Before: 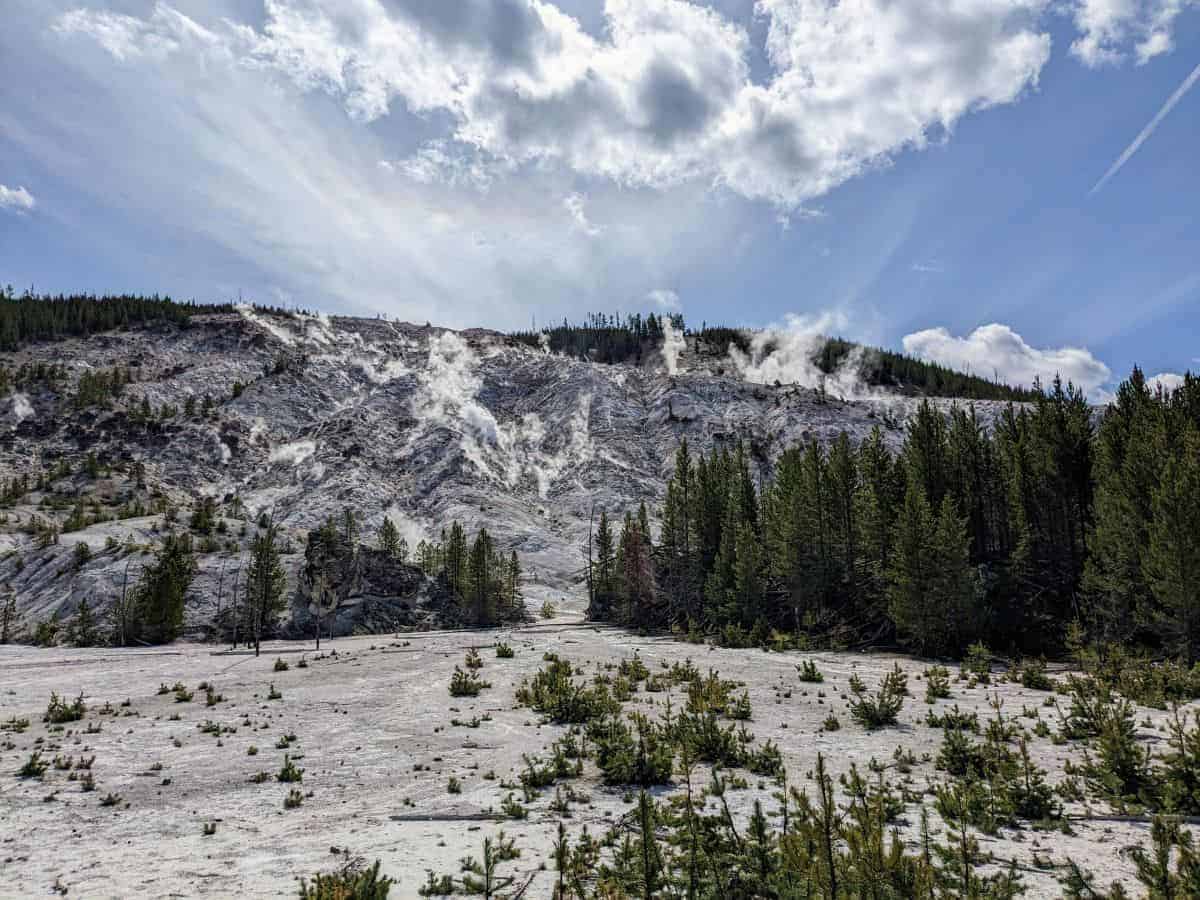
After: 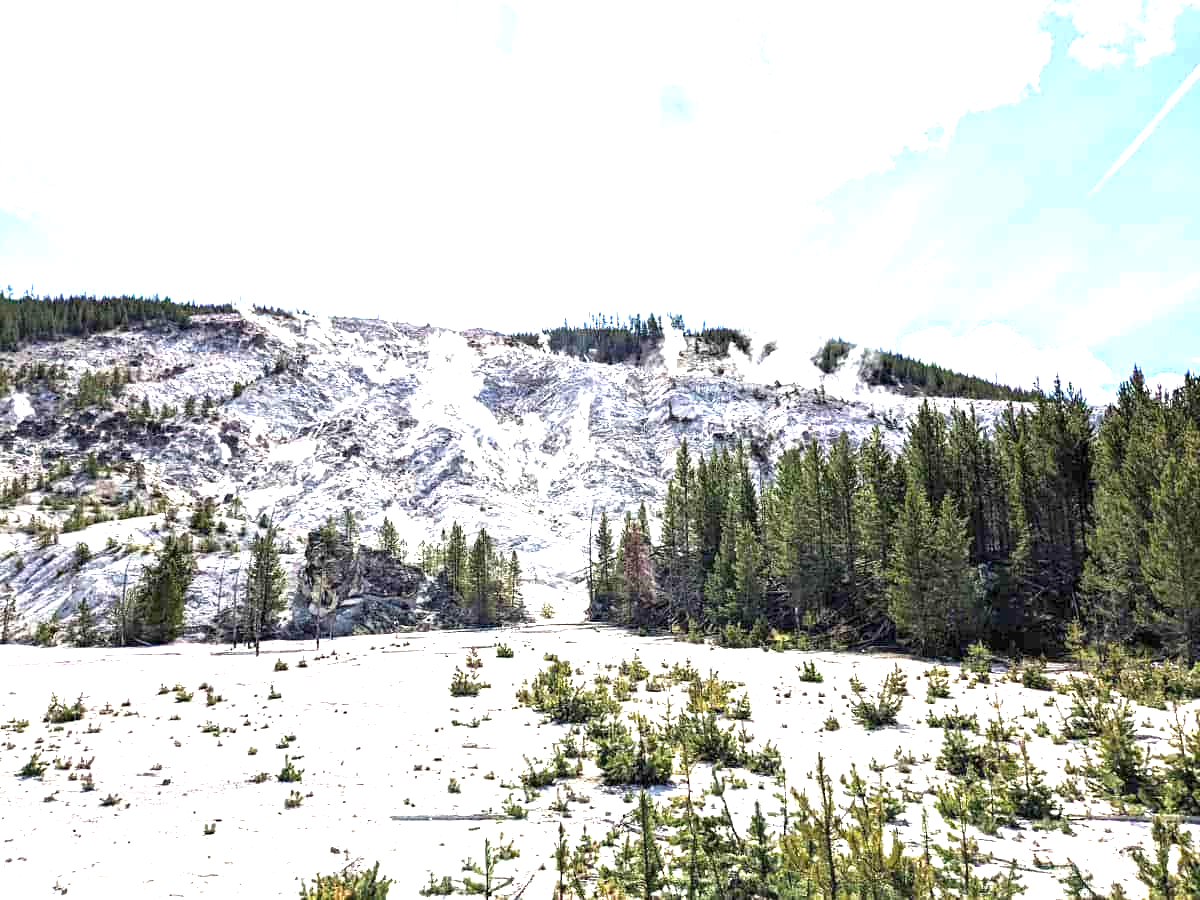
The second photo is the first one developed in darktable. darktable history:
exposure: exposure 2.188 EV, compensate highlight preservation false
